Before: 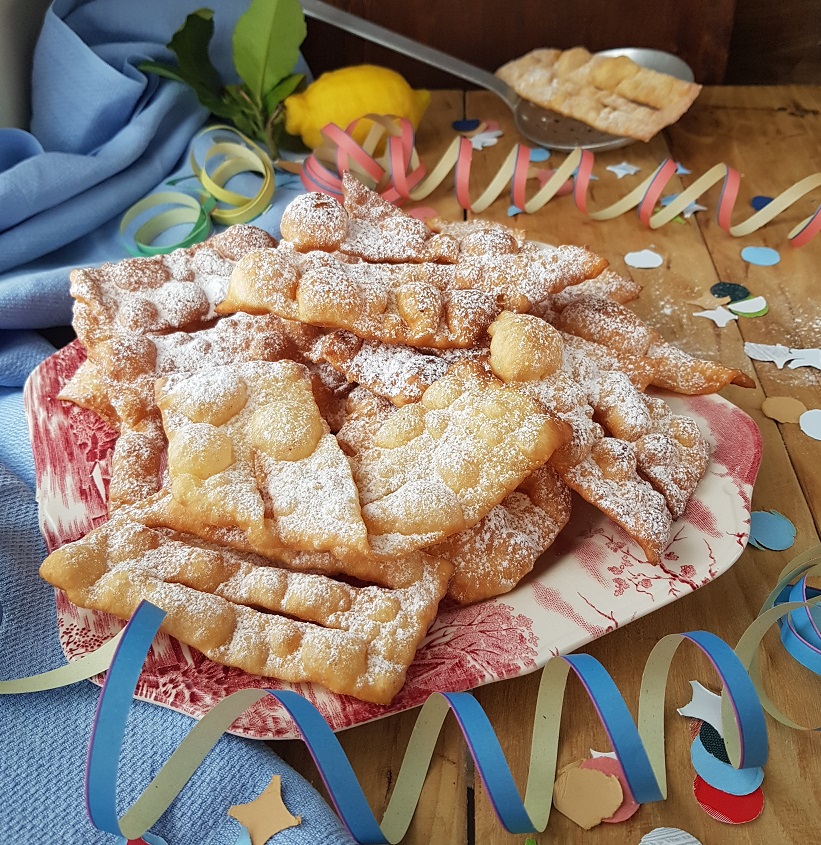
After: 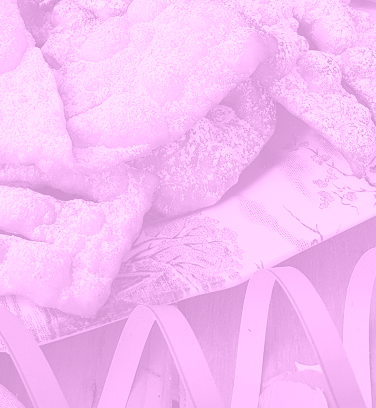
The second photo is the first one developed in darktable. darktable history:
colorize: hue 331.2°, saturation 75%, source mix 30.28%, lightness 70.52%, version 1
white balance: red 0.766, blue 1.537
crop: left 35.976%, top 45.819%, right 18.162%, bottom 5.807%
